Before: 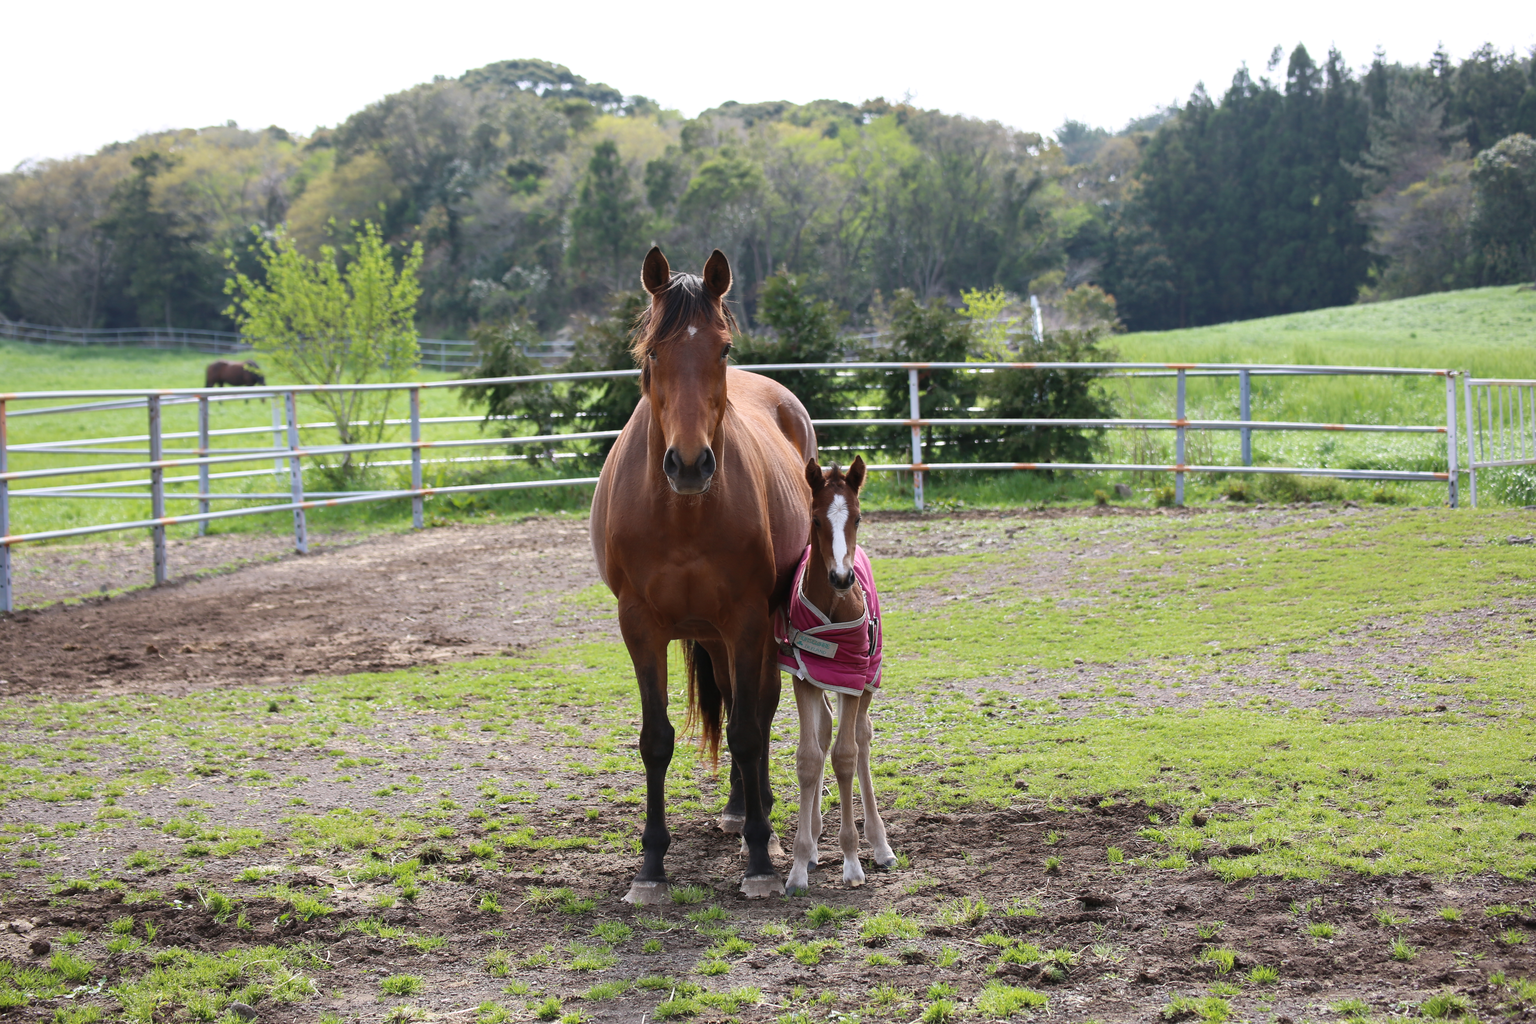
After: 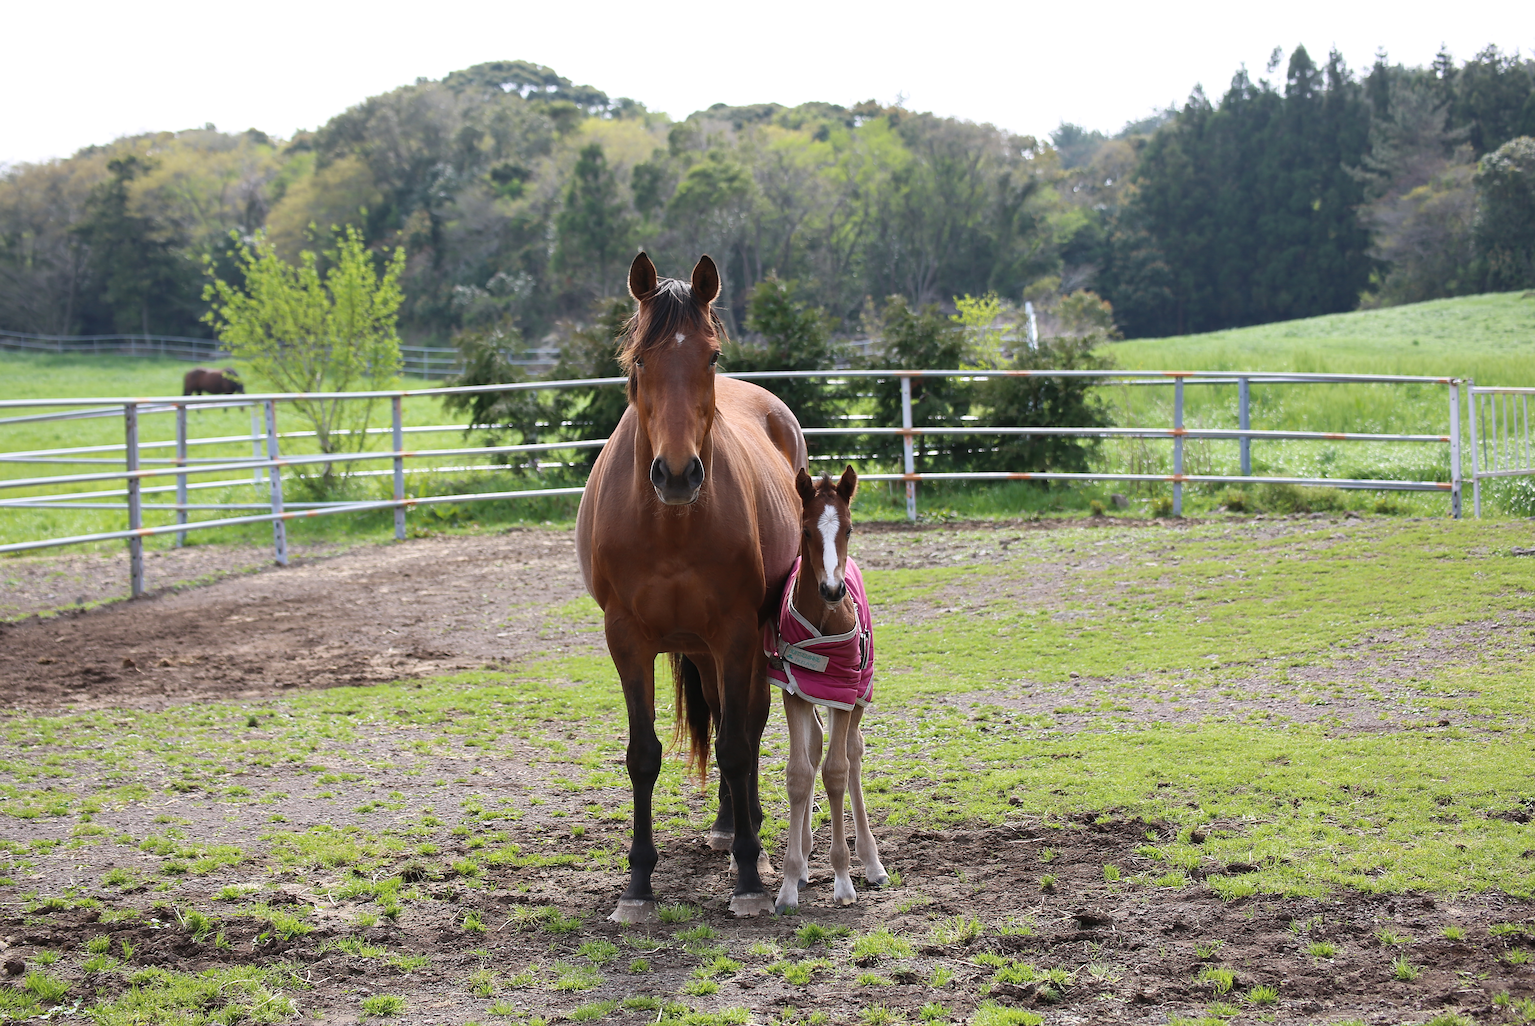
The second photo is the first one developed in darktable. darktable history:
sharpen: on, module defaults
crop: left 1.712%, right 0.28%, bottom 1.748%
